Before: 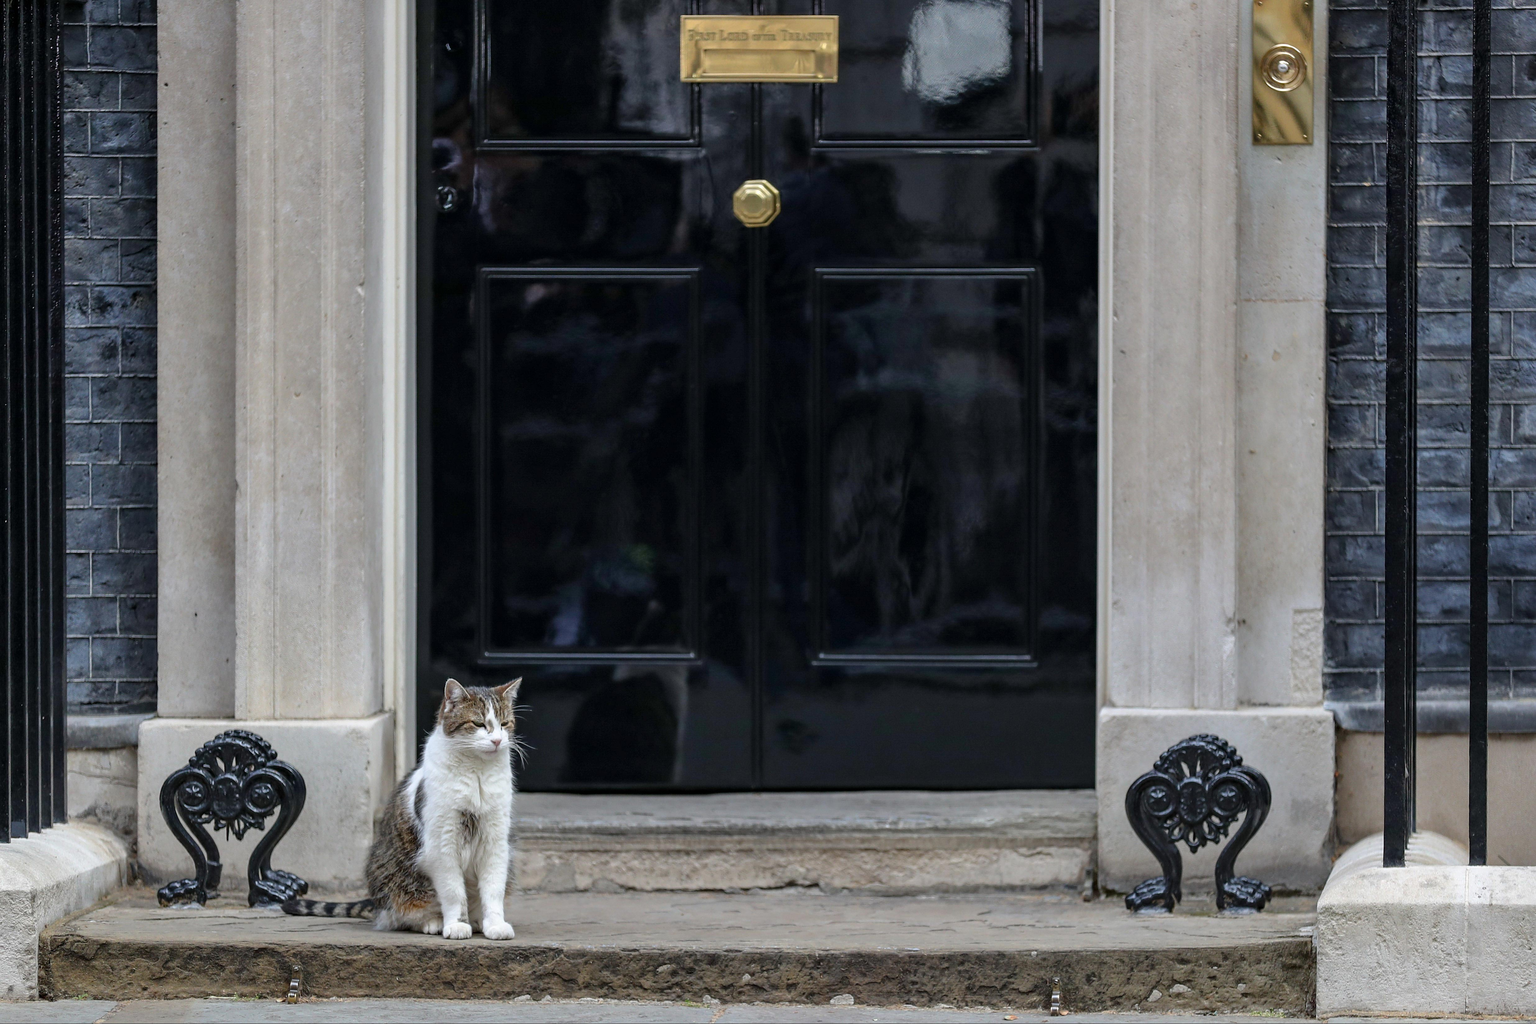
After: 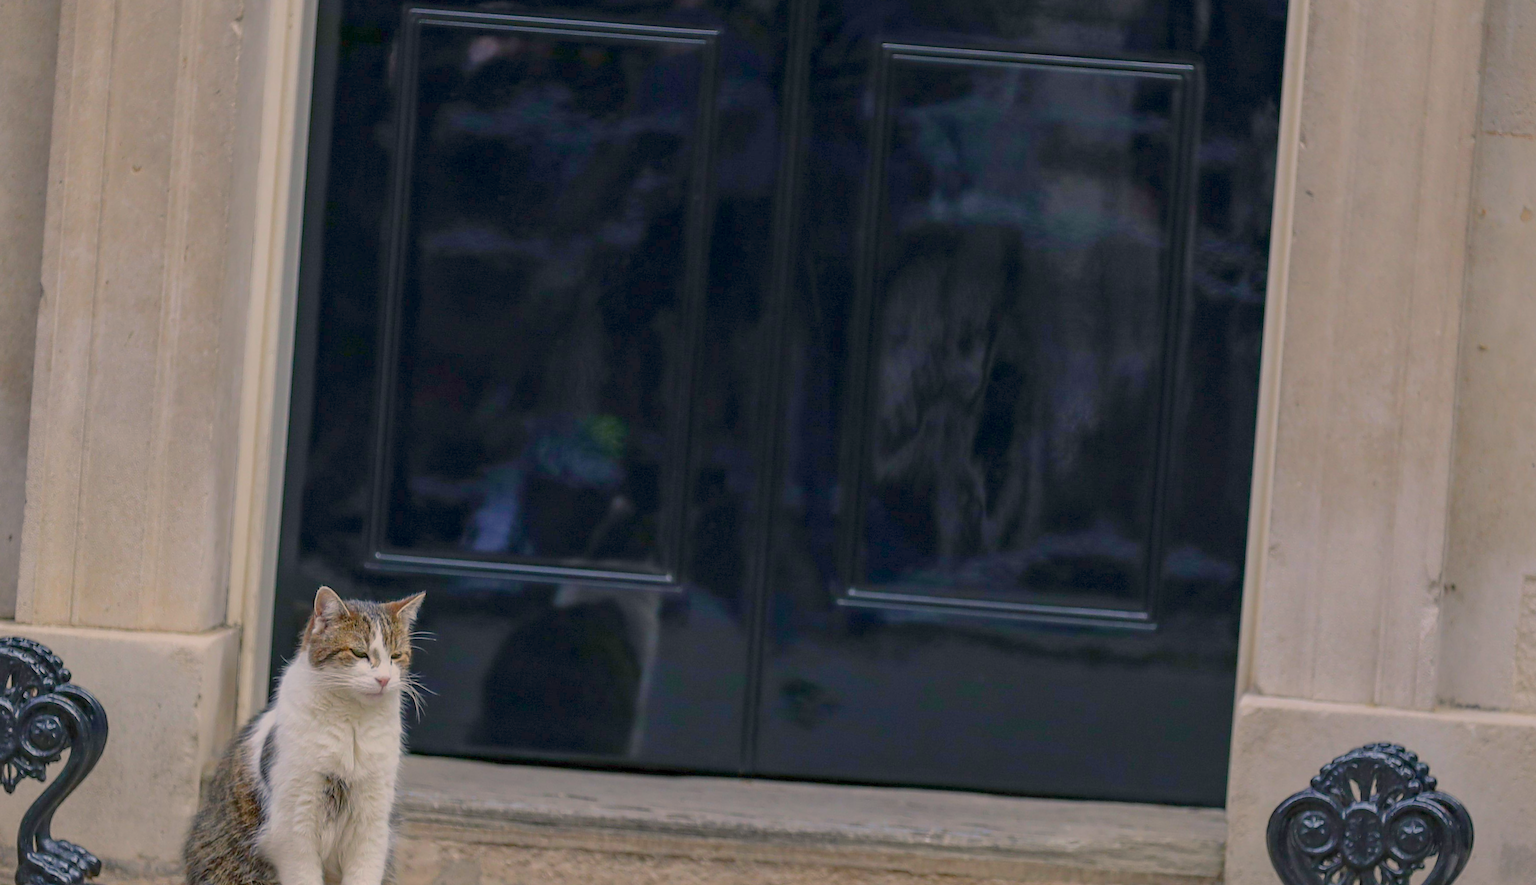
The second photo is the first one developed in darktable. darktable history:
tone equalizer: edges refinement/feathering 500, mask exposure compensation -1.57 EV, preserve details no
crop and rotate: angle -4.16°, left 9.902%, top 20.848%, right 12.145%, bottom 11.771%
color balance rgb: highlights gain › chroma 3.824%, highlights gain › hue 58.23°, perceptual saturation grading › global saturation 40.334%, contrast -29.922%
